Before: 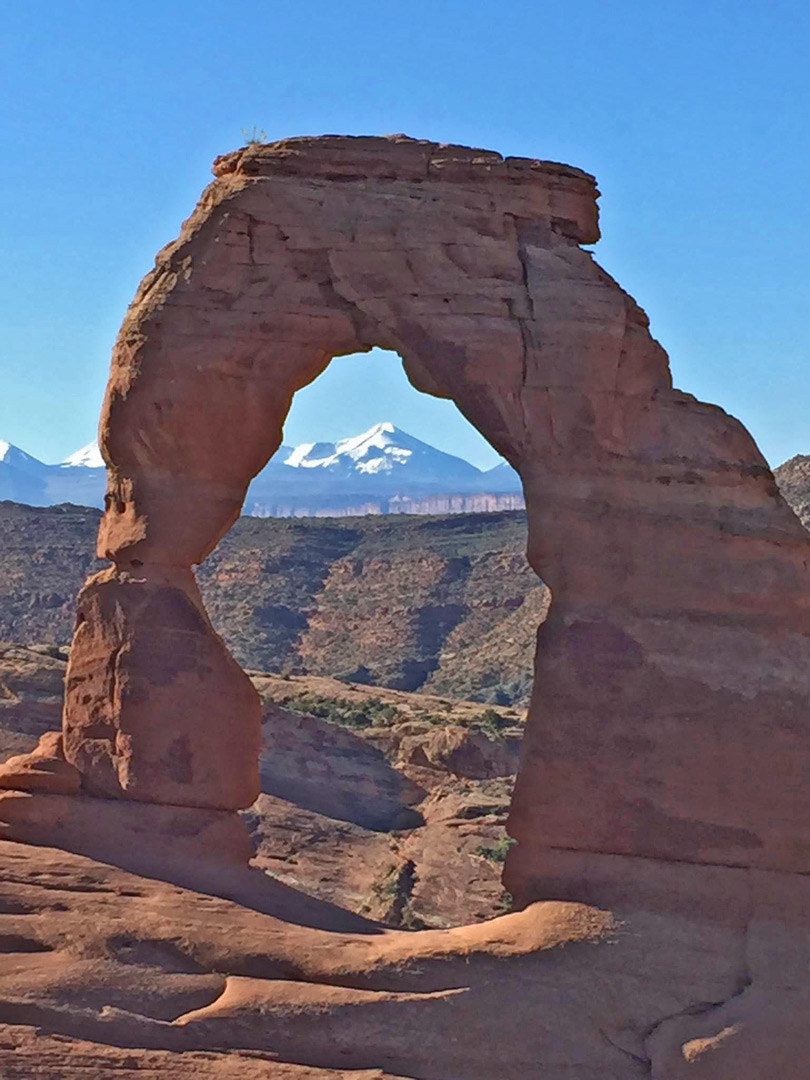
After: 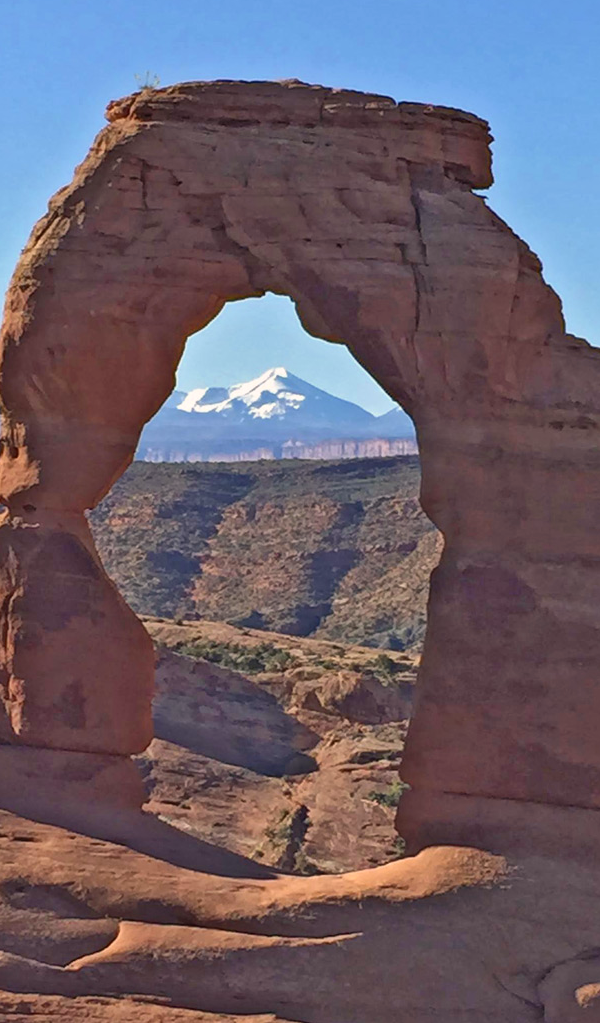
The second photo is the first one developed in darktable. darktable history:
crop and rotate: left 13.215%, top 5.248%, right 12.617%
color correction: highlights a* 3.92, highlights b* 5.13
